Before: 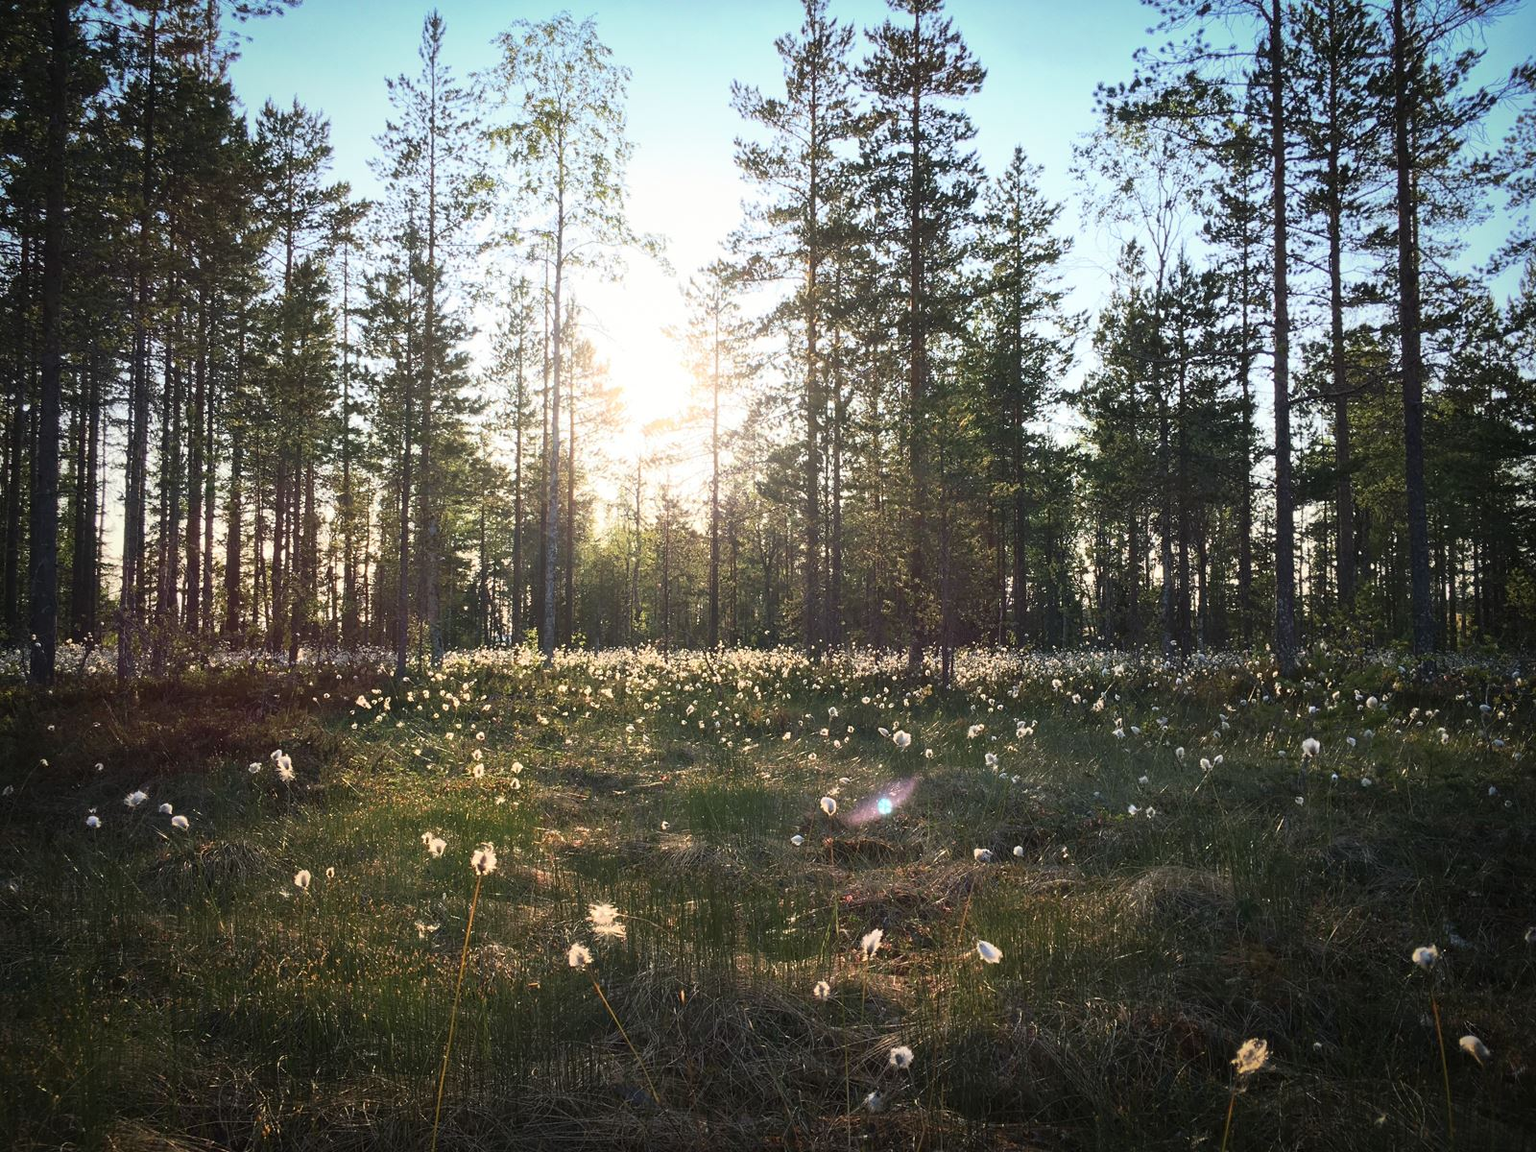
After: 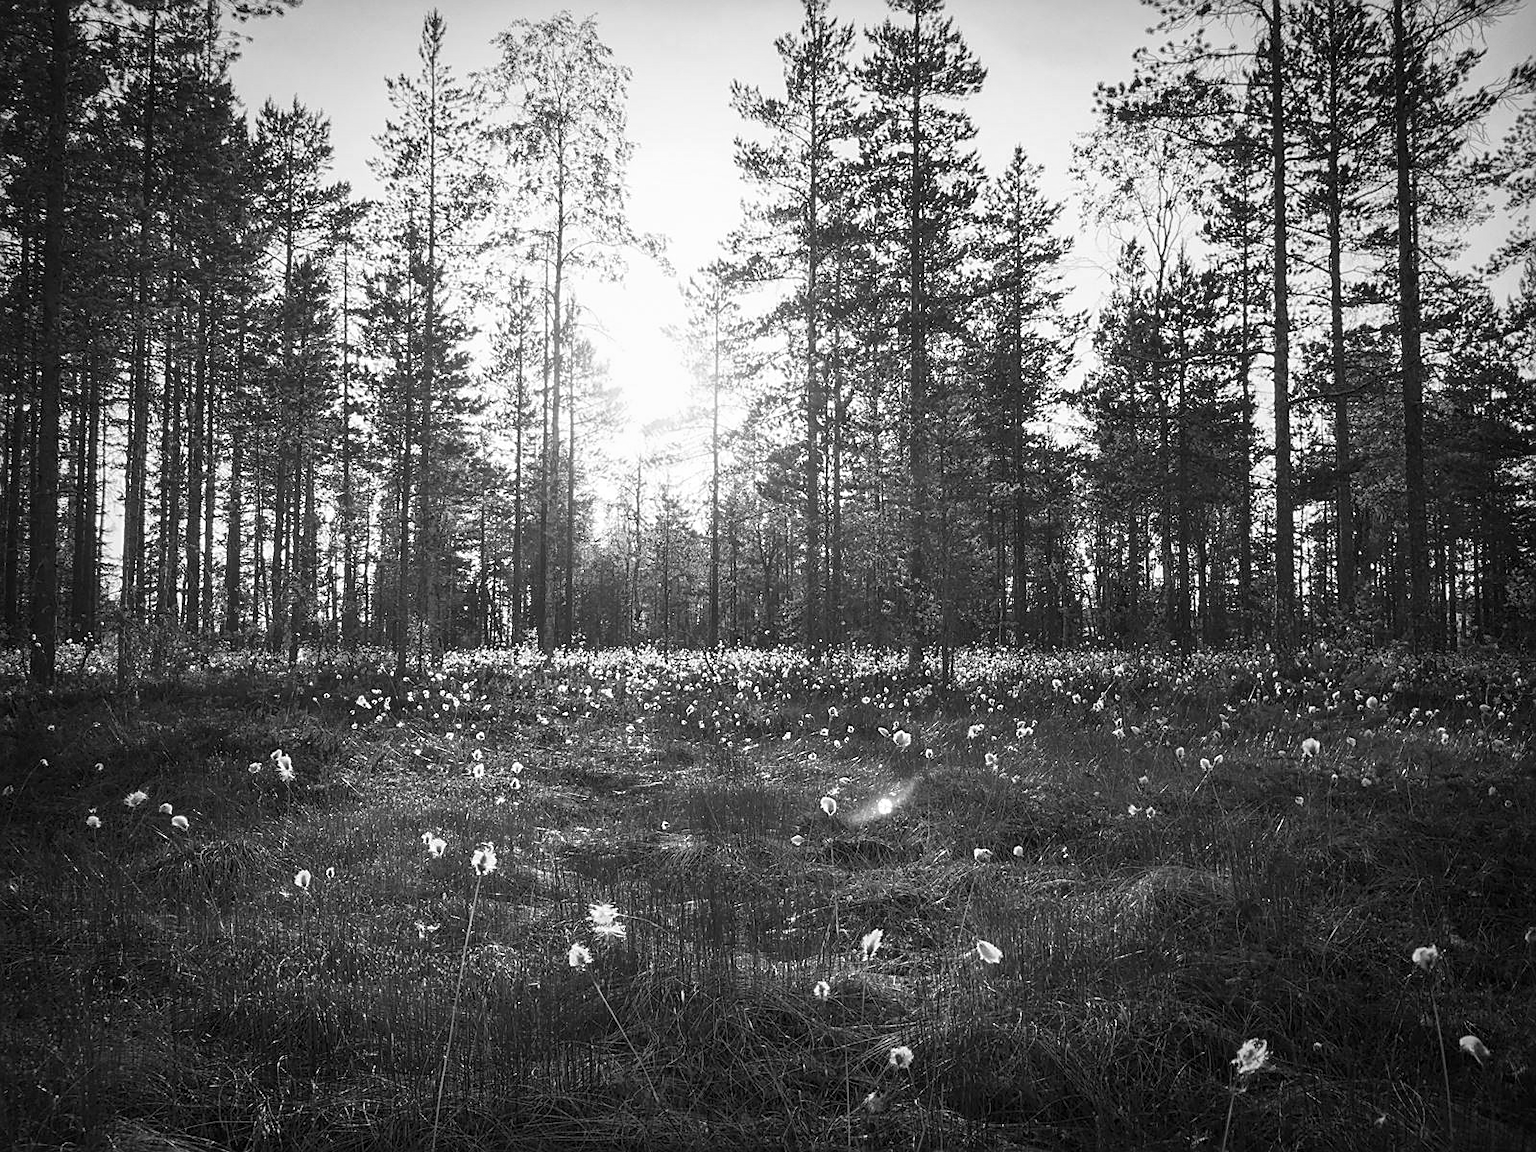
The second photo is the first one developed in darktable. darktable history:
sharpen: on, module defaults
local contrast: on, module defaults
monochrome: on, module defaults
